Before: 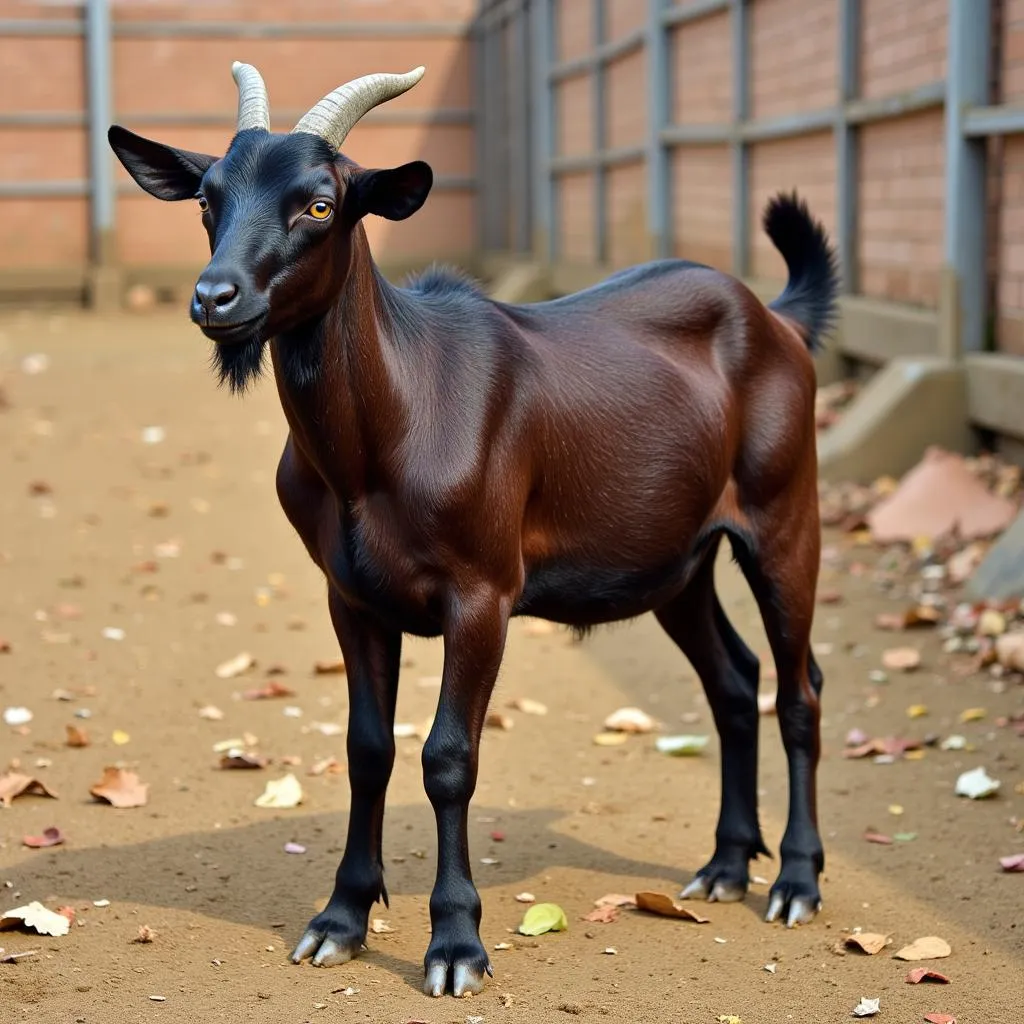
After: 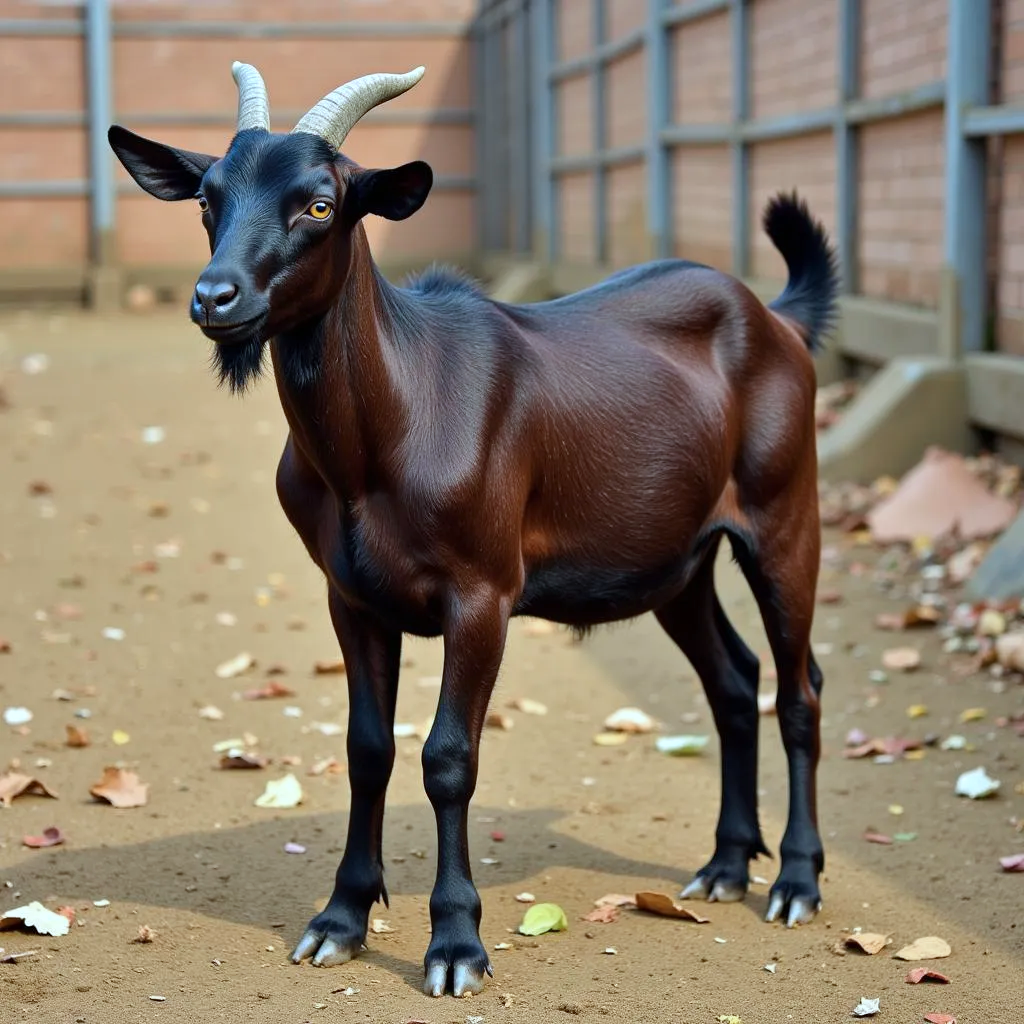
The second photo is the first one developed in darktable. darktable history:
color correction: highlights b* 0.064, saturation 0.992
color calibration: illuminant Planckian (black body), x 0.368, y 0.36, temperature 4274.22 K
shadows and highlights: shadows 20.82, highlights -35.5, soften with gaussian
